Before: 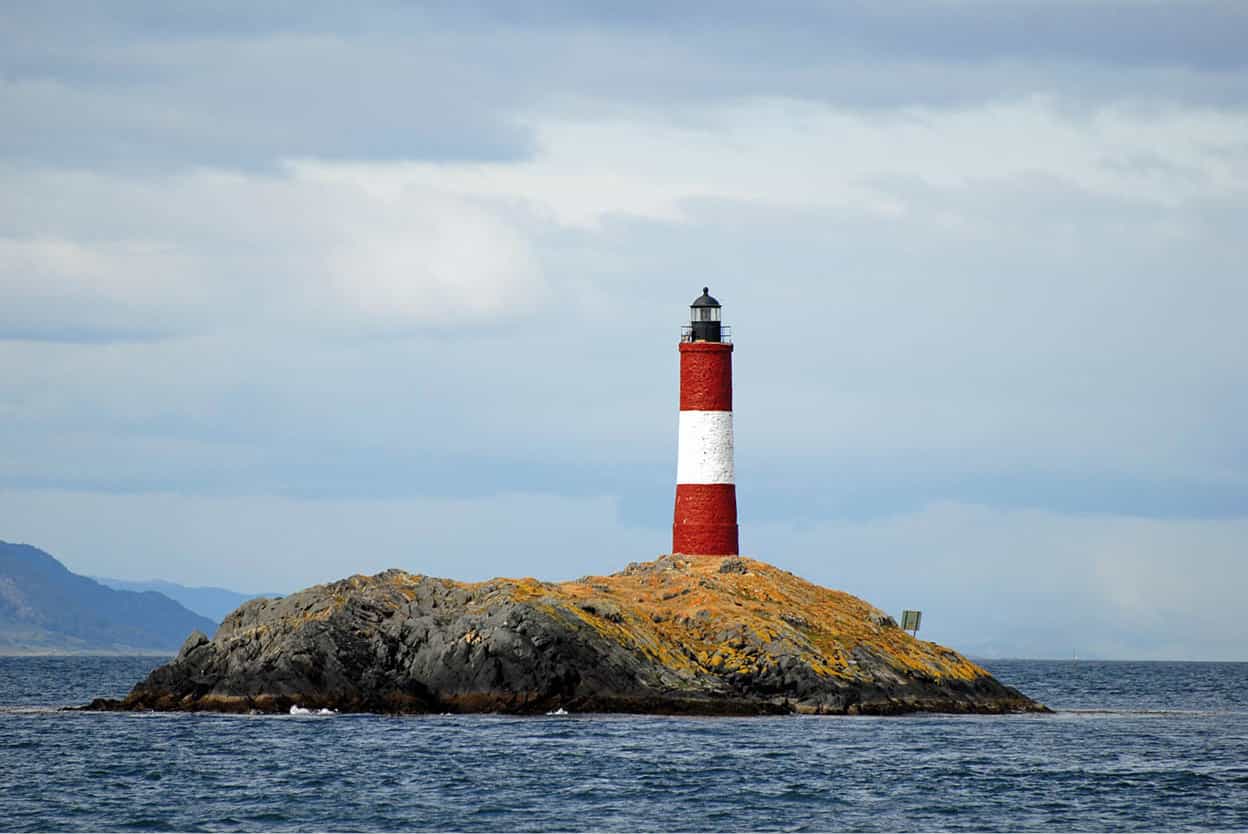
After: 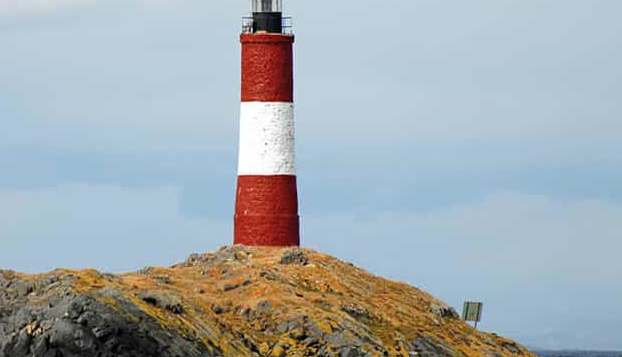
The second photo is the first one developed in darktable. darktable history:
contrast brightness saturation: saturation -0.057
crop: left 35.229%, top 37.103%, right 14.891%, bottom 20.08%
